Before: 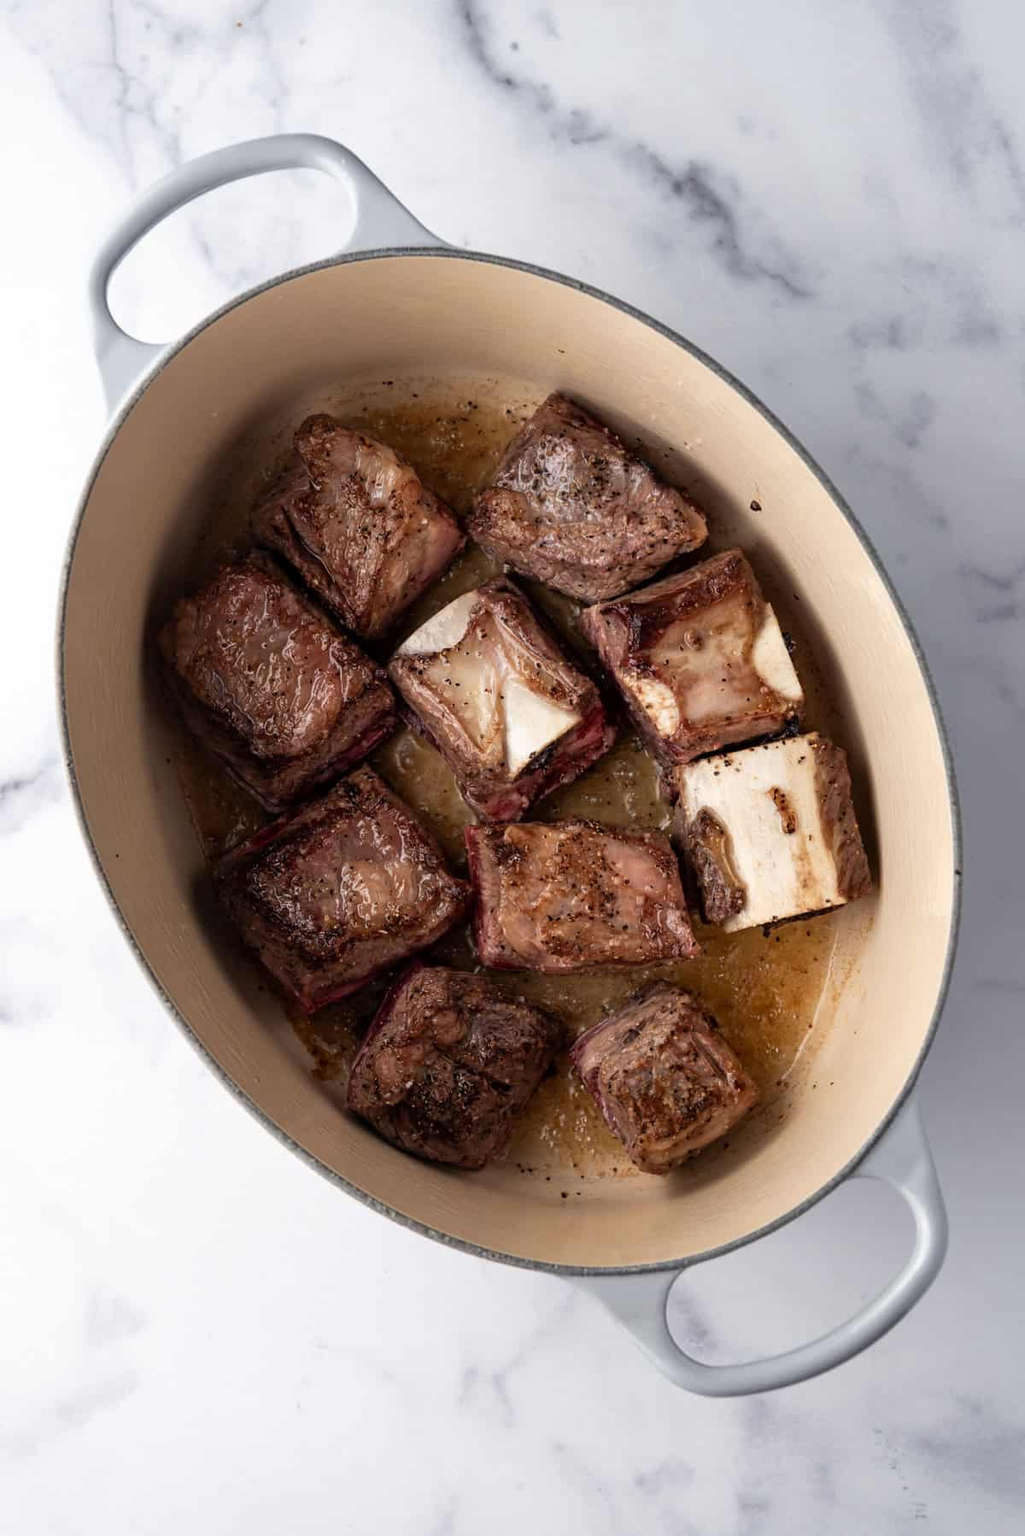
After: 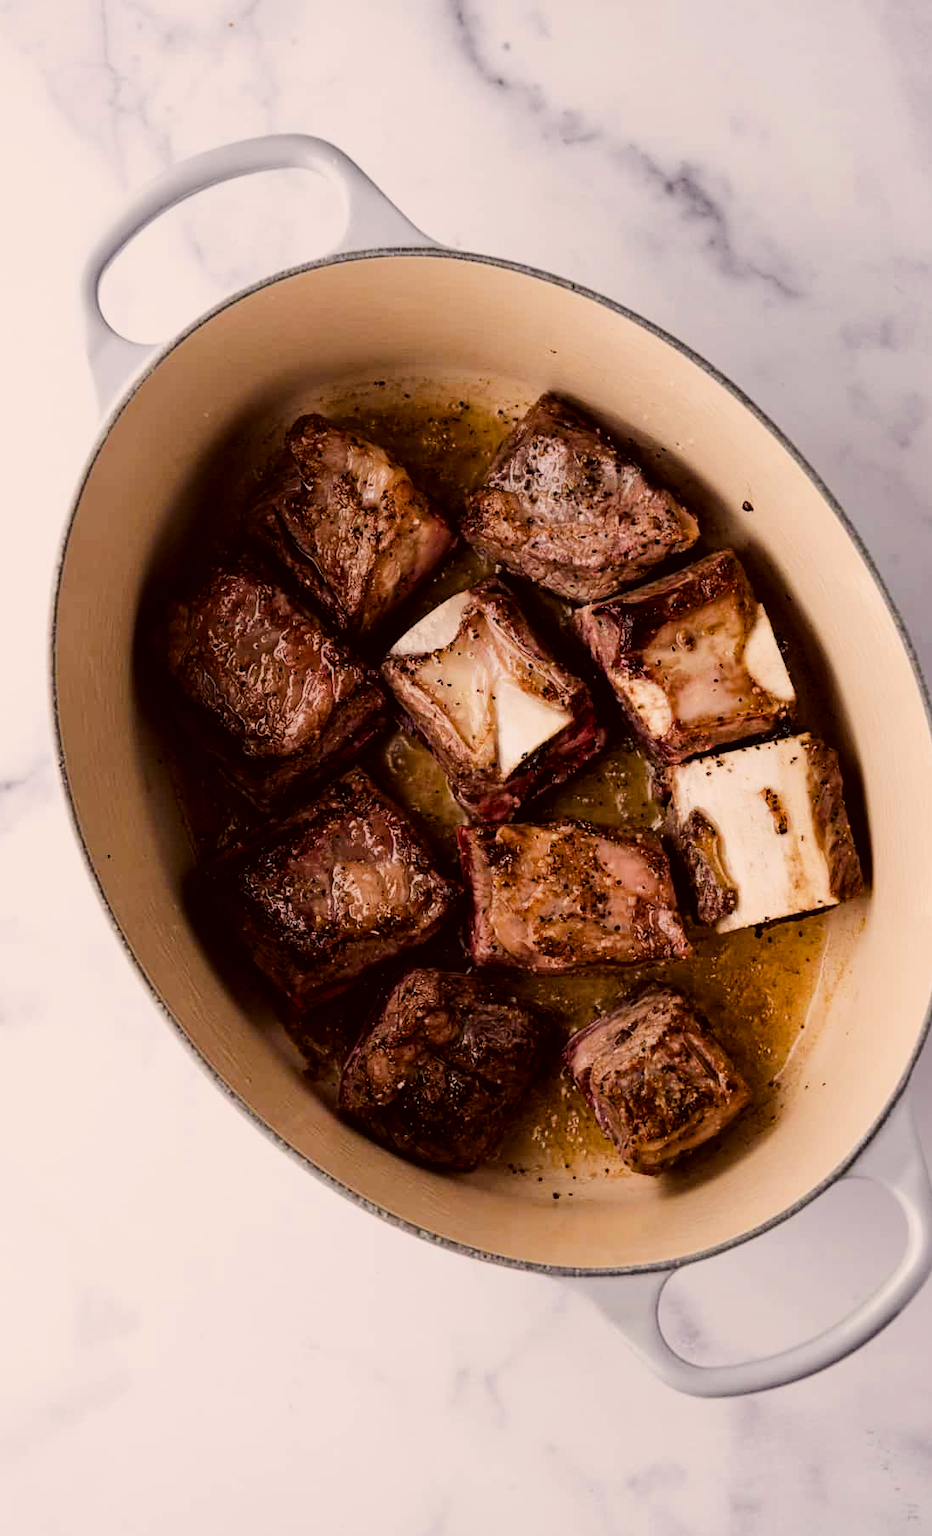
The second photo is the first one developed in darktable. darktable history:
crop and rotate: left 0.855%, right 8.202%
filmic rgb: black relative exposure -7.65 EV, white relative exposure 4.56 EV, hardness 3.61
color correction: highlights a* 6.77, highlights b* 7.67, shadows a* 6.19, shadows b* 6.89, saturation 0.897
color balance rgb: power › hue 62.8°, linear chroma grading › global chroma 8.734%, perceptual saturation grading › global saturation 20%, perceptual saturation grading › highlights -24.953%, perceptual saturation grading › shadows 24.8%, perceptual brilliance grading › highlights 17.498%, perceptual brilliance grading › mid-tones 32.196%, perceptual brilliance grading › shadows -31.85%, global vibrance 20%
